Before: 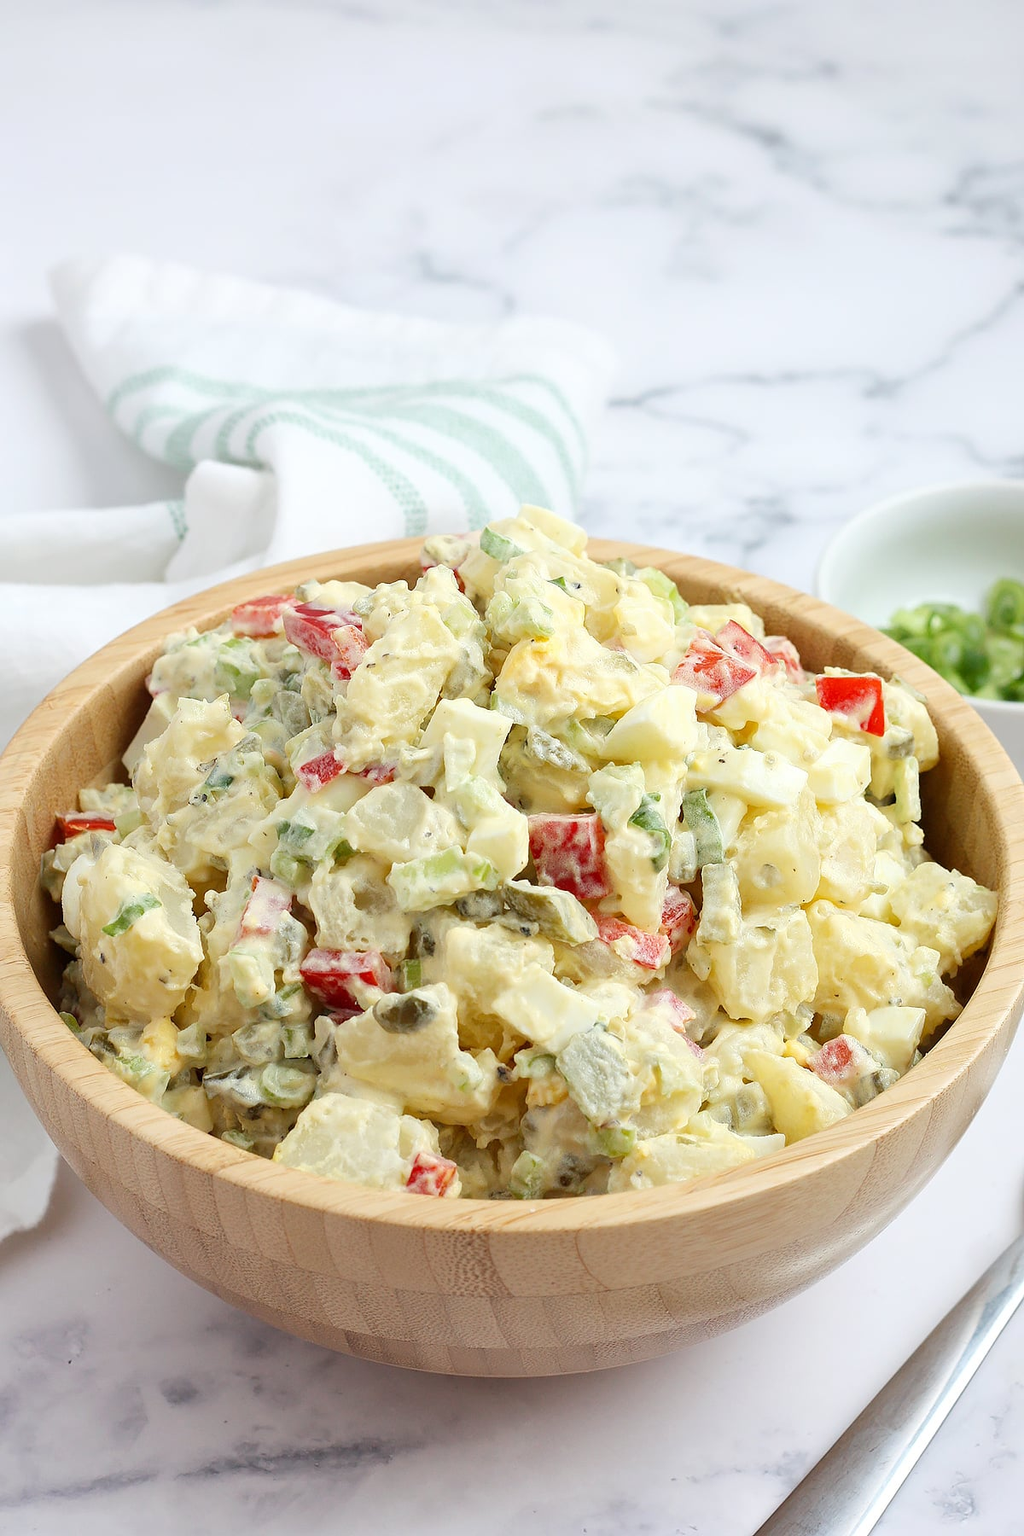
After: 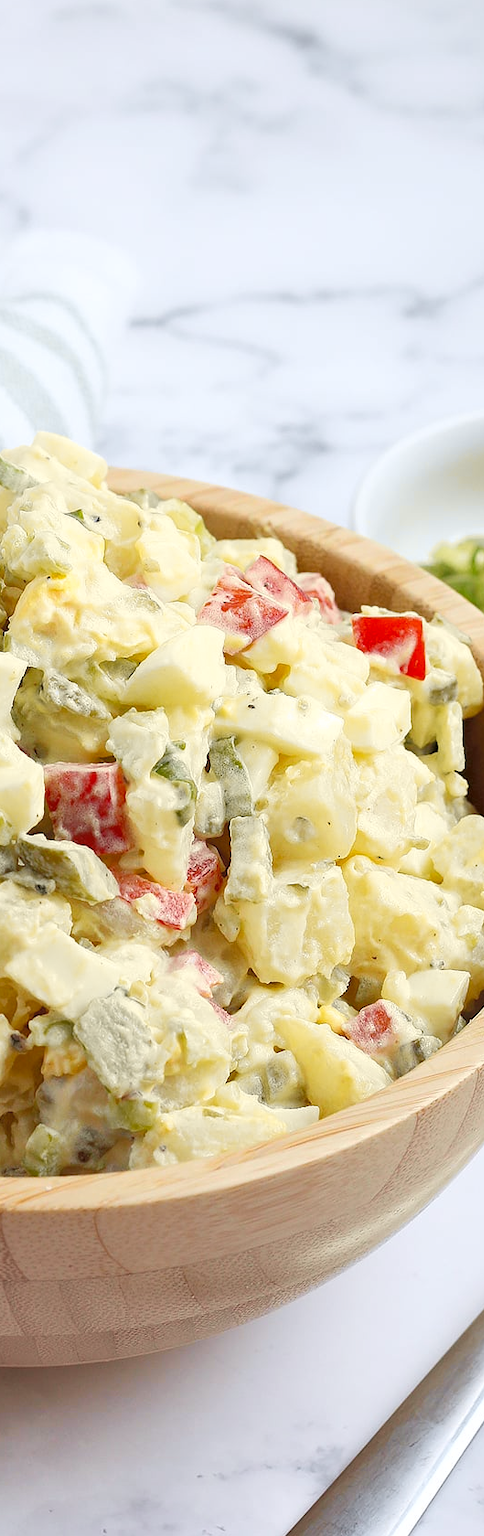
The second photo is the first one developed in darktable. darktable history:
tone curve: curves: ch0 [(0, 0) (0.15, 0.17) (0.452, 0.437) (0.611, 0.588) (0.751, 0.749) (1, 1)]; ch1 [(0, 0) (0.325, 0.327) (0.412, 0.45) (0.453, 0.484) (0.5, 0.501) (0.541, 0.55) (0.617, 0.612) (0.695, 0.697) (1, 1)]; ch2 [(0, 0) (0.386, 0.397) (0.452, 0.459) (0.505, 0.498) (0.524, 0.547) (0.574, 0.566) (0.633, 0.641) (1, 1)], color space Lab, independent channels, preserve colors none
crop: left 47.628%, top 6.643%, right 7.874%
